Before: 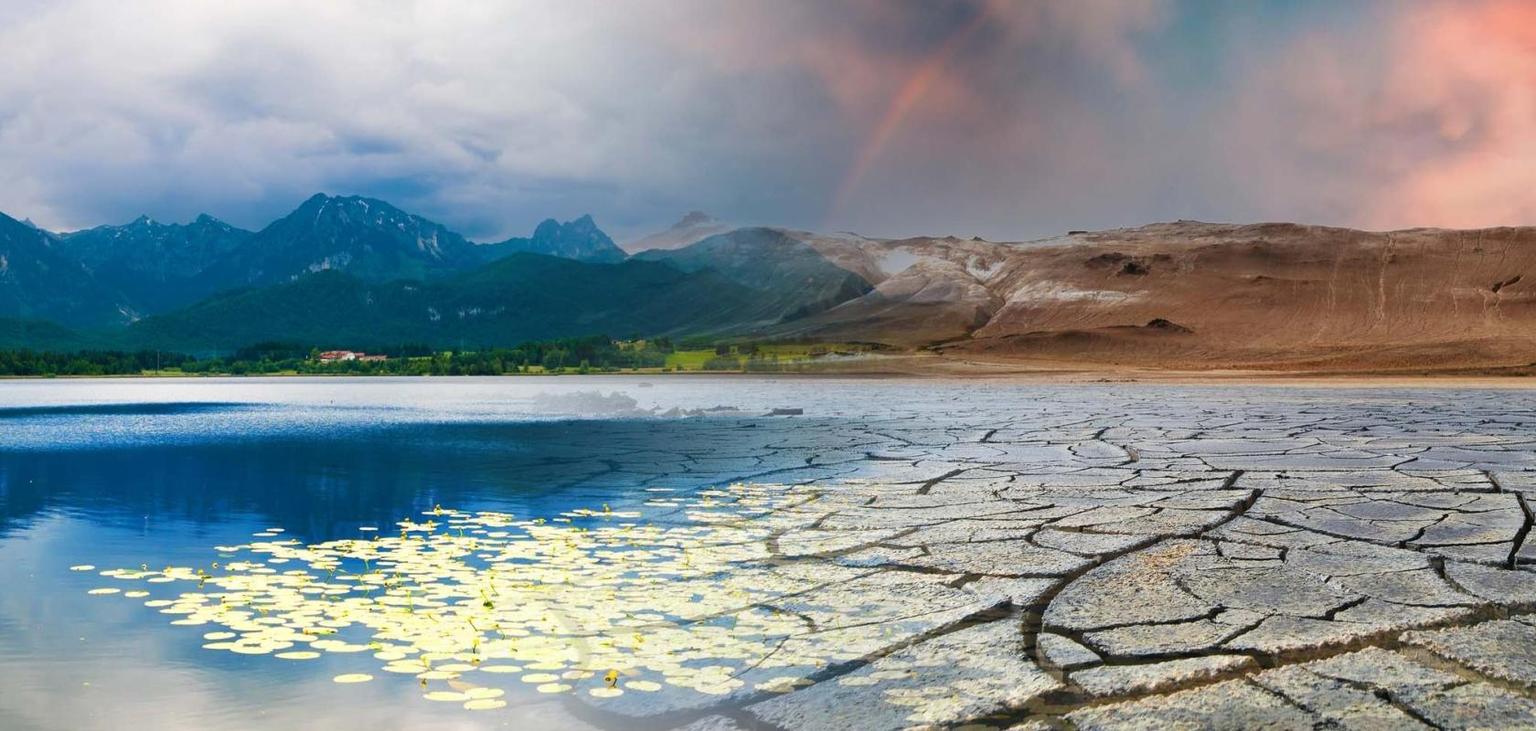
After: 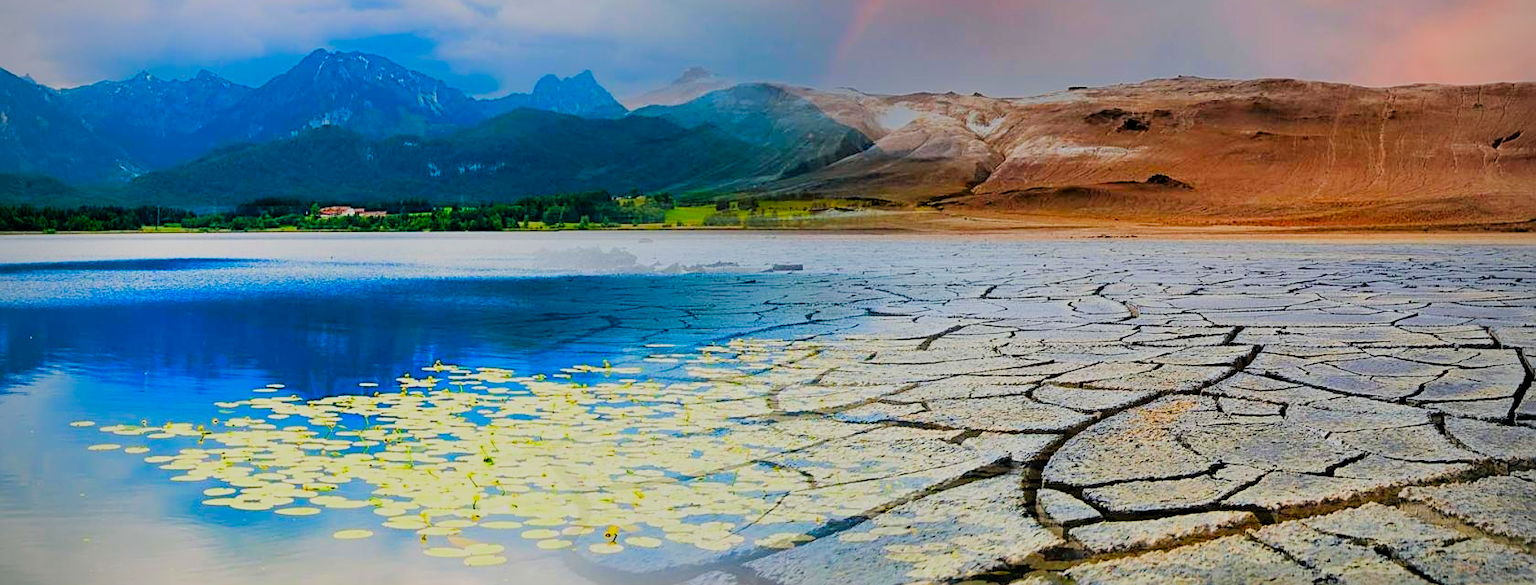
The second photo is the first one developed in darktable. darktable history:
filmic rgb: black relative exposure -6.16 EV, white relative exposure 6.96 EV, hardness 2.24
exposure: black level correction 0.002, exposure -0.102 EV, compensate highlight preservation false
vignetting: on, module defaults
crop and rotate: top 19.877%
tone equalizer: -8 EV -0.399 EV, -7 EV -0.364 EV, -6 EV -0.325 EV, -5 EV -0.183 EV, -3 EV 0.207 EV, -2 EV 0.348 EV, -1 EV 0.379 EV, +0 EV 0.402 EV
color correction: highlights b* 0.03, saturation 1.8
sharpen: on, module defaults
